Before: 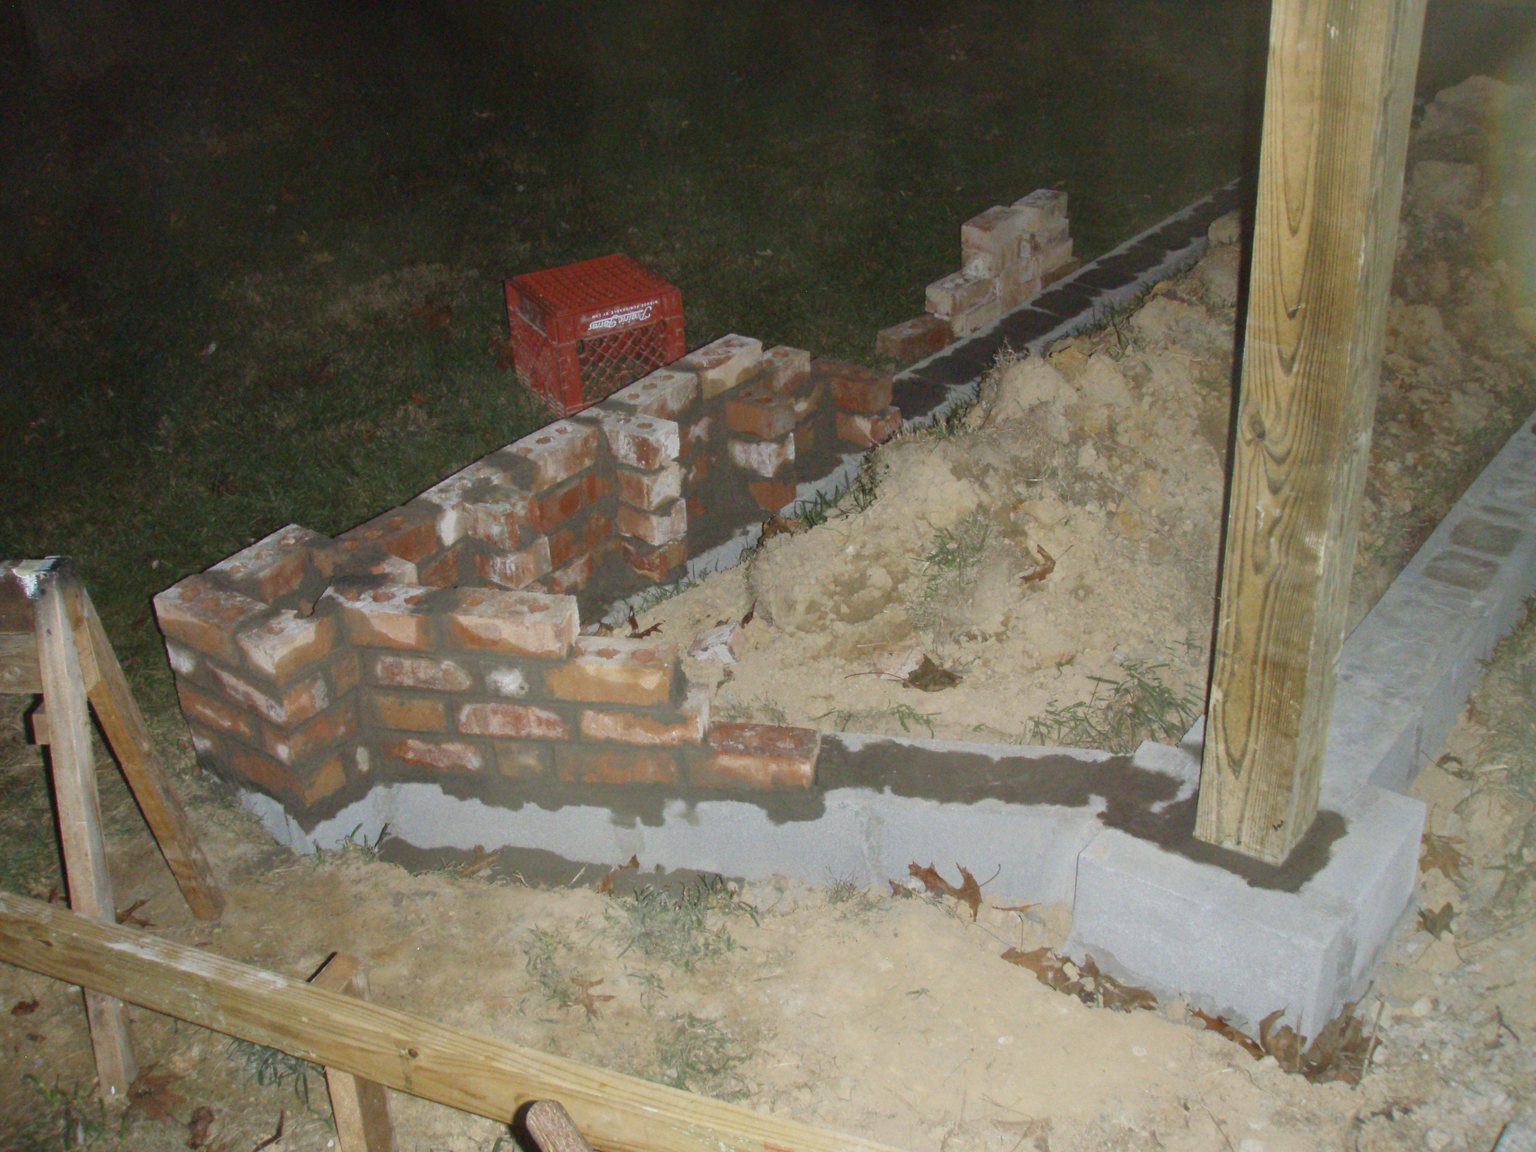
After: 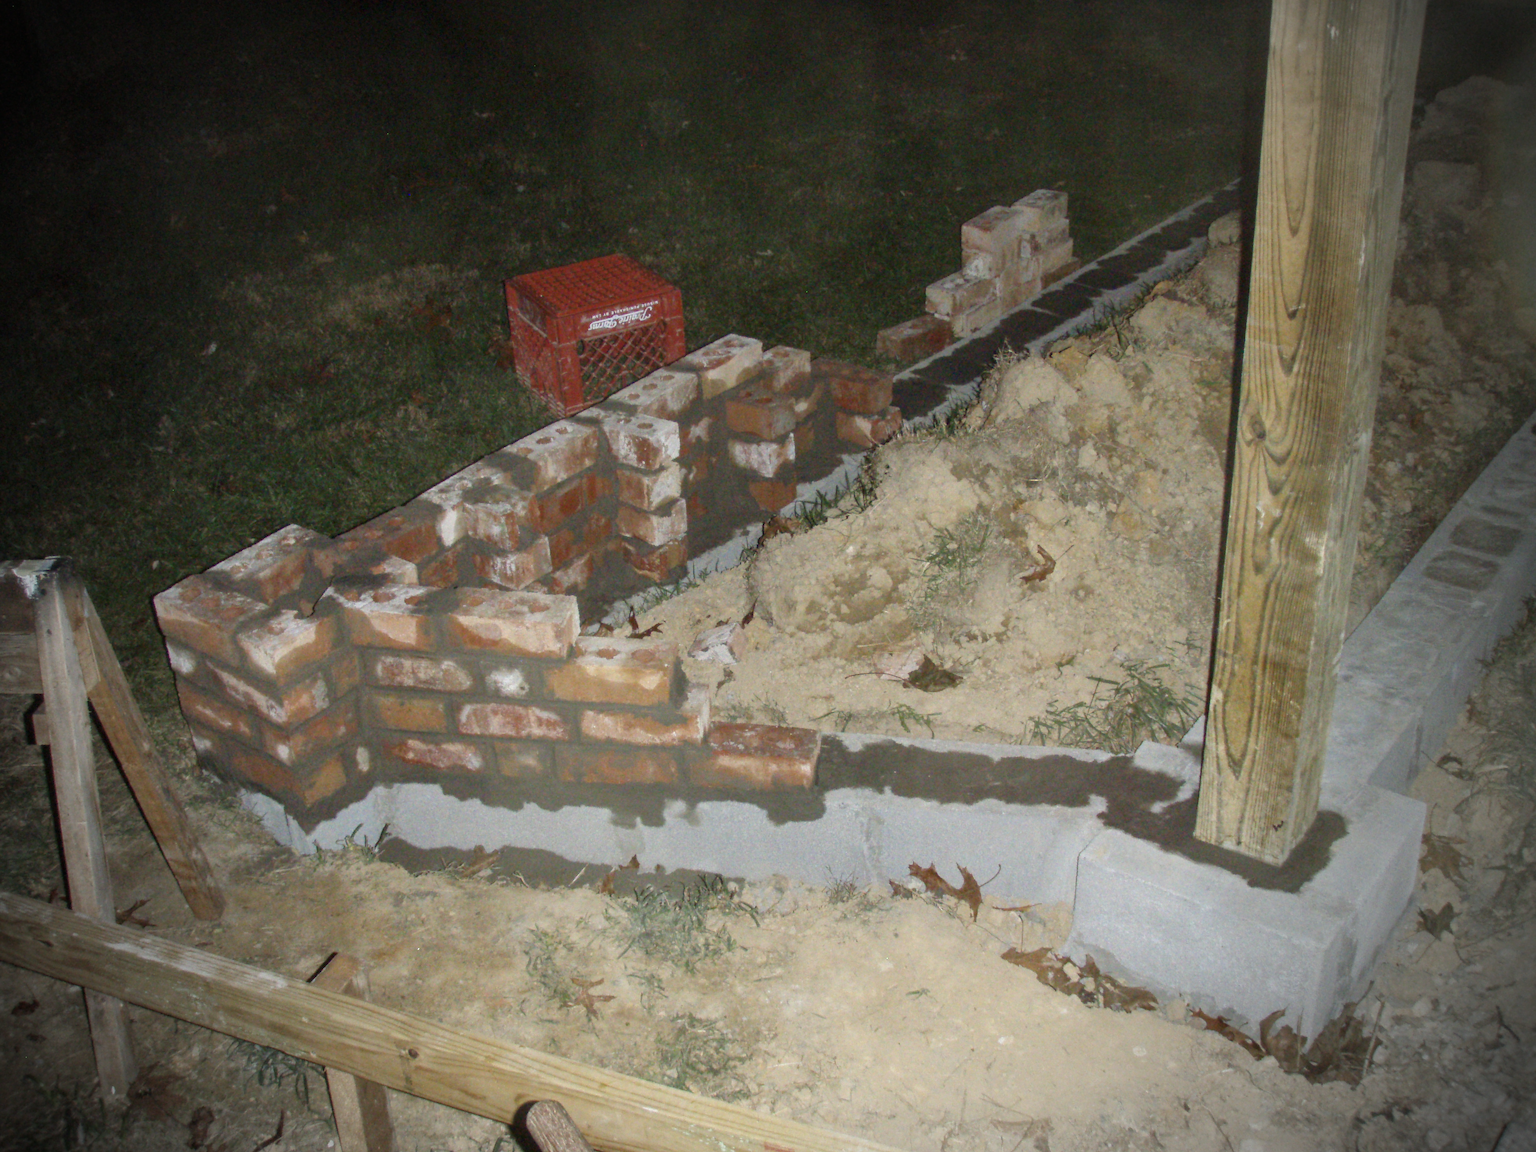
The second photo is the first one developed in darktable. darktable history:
vignetting: fall-off start 67.05%, brightness -0.815, width/height ratio 1.019, unbound false
local contrast: detail 130%
